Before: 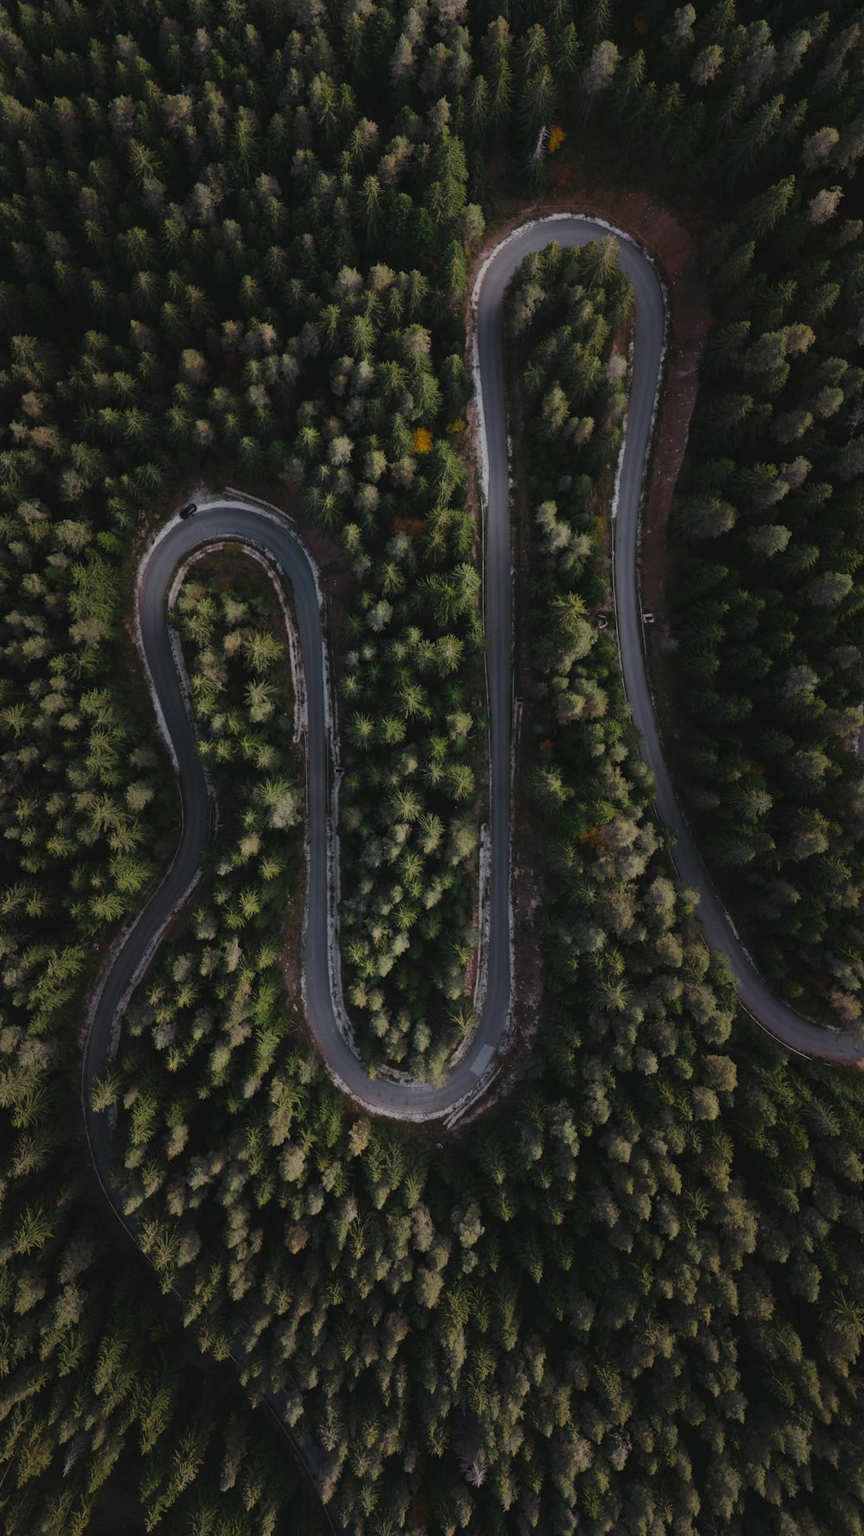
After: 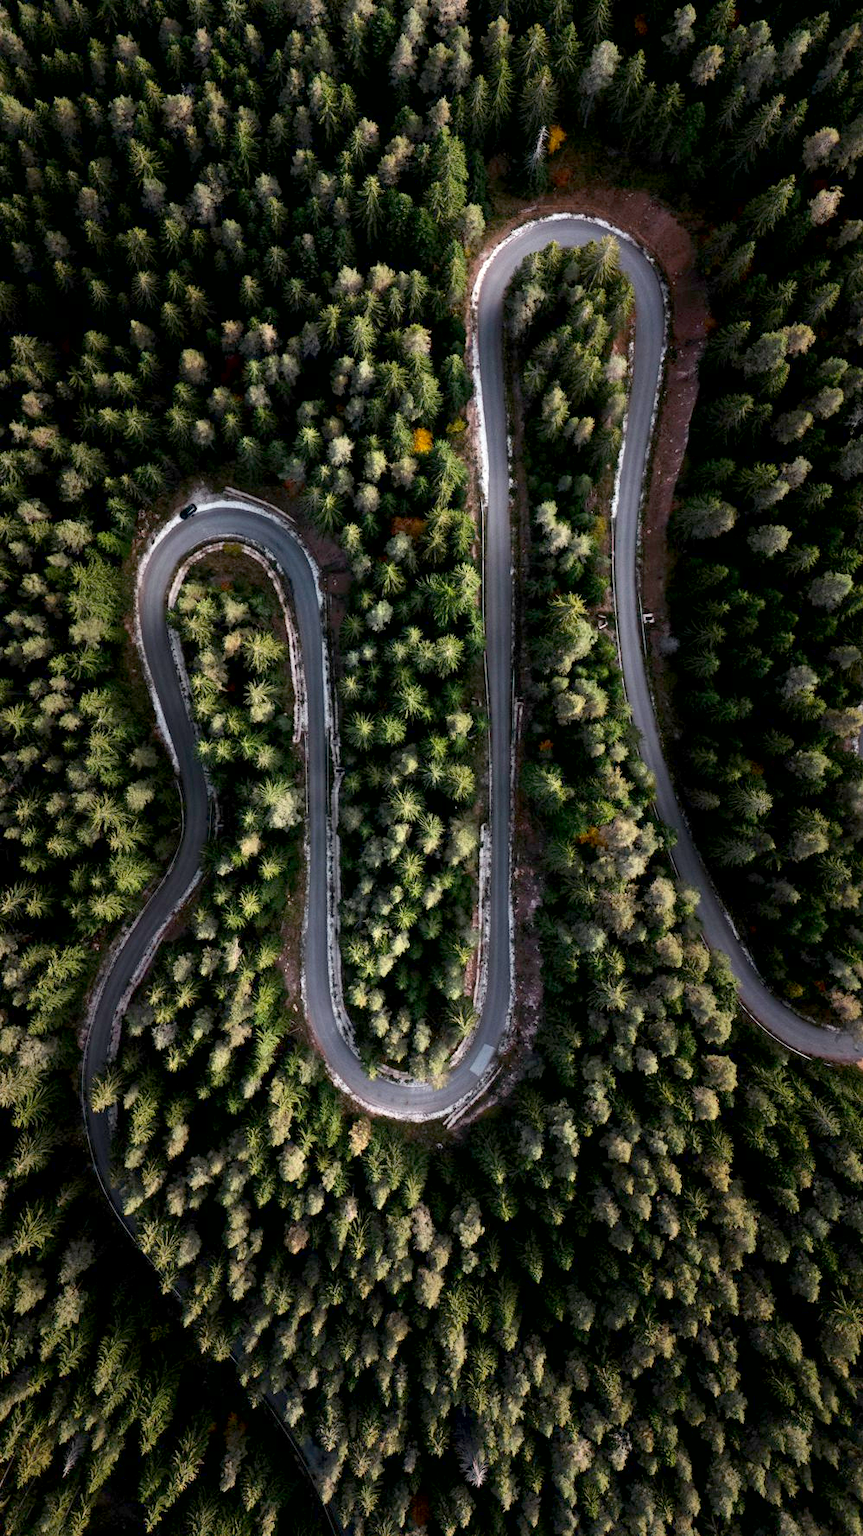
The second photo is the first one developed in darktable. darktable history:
exposure: black level correction 0.009, exposure 1.433 EV, compensate highlight preservation false
contrast brightness saturation: contrast 0.072
shadows and highlights: shadows -10.53, white point adjustment 1.39, highlights 9.51
